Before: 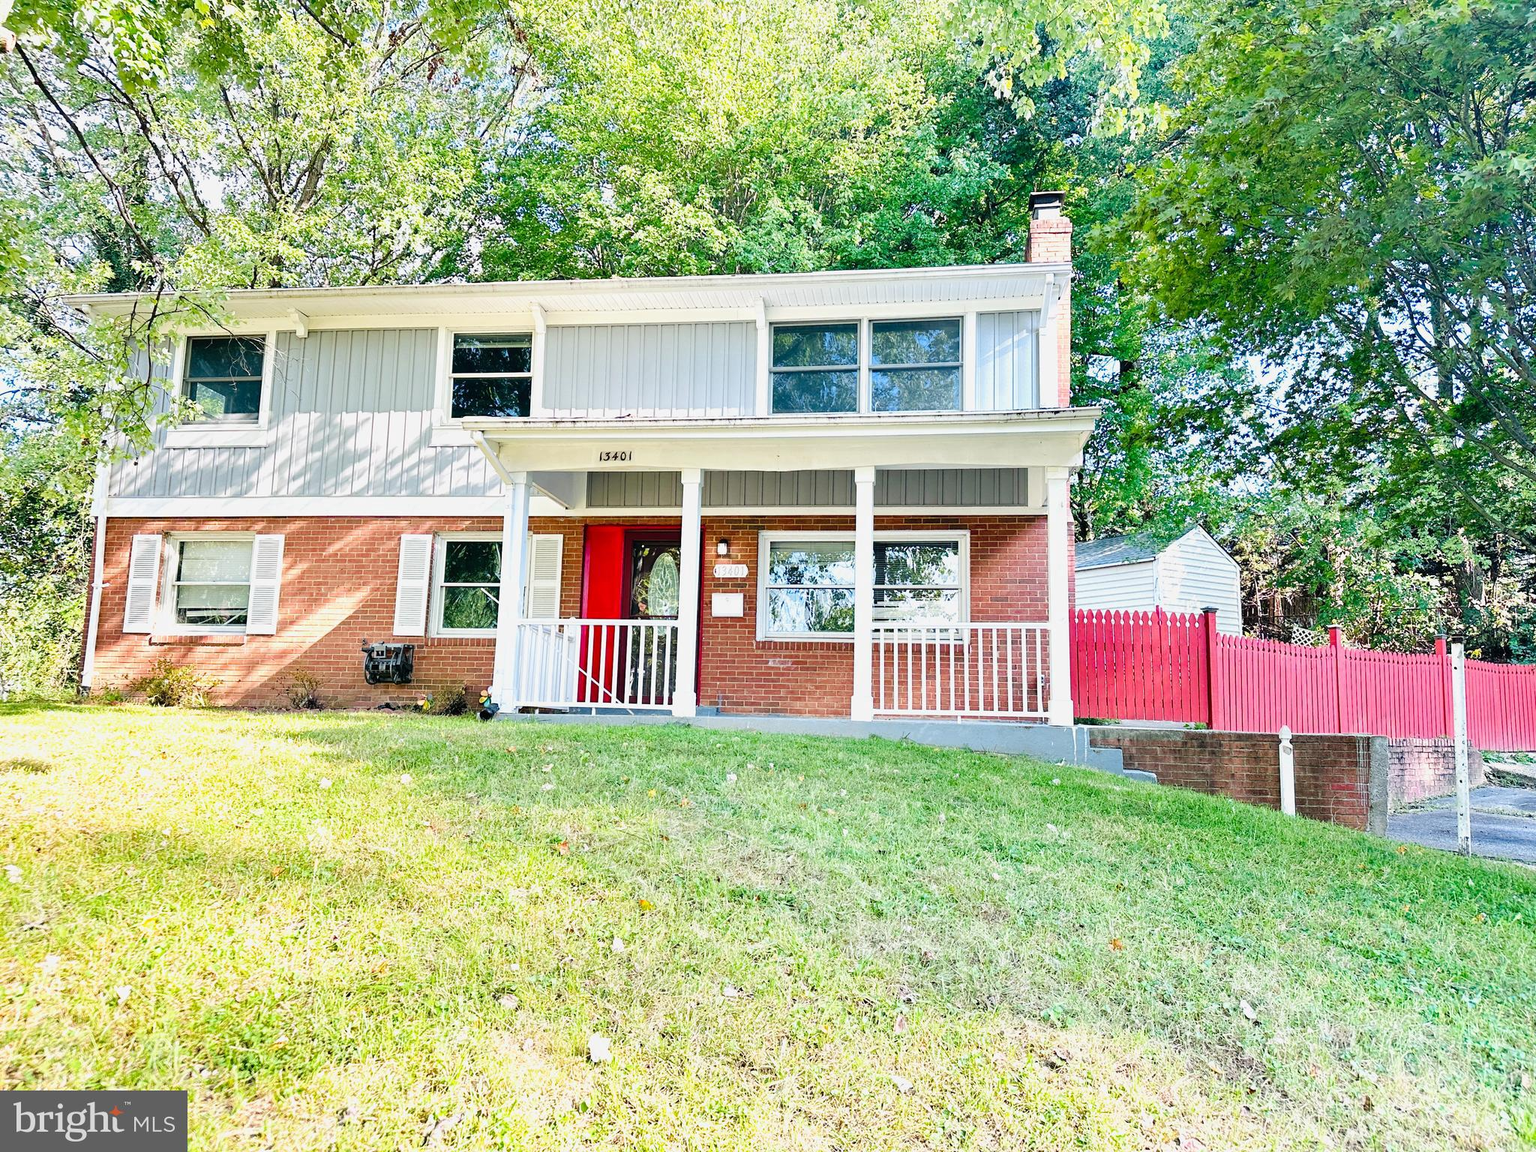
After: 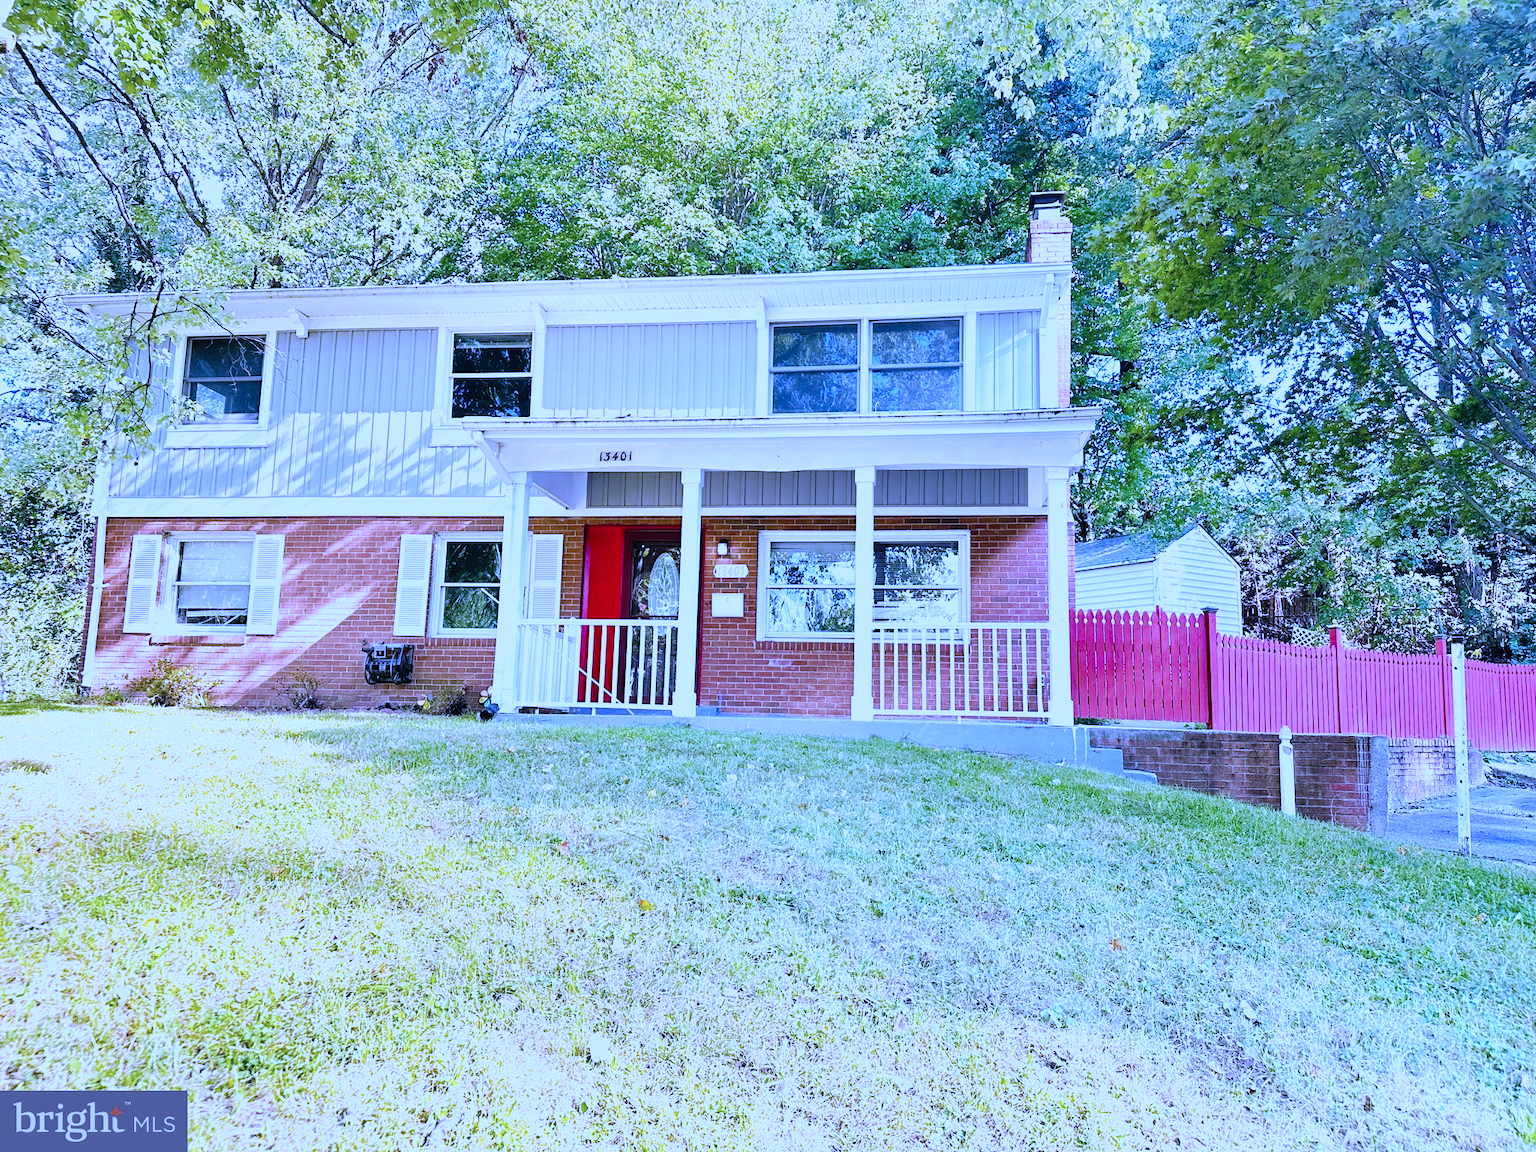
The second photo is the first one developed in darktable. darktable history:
white balance: red 0.766, blue 1.537
color correction: highlights a* 15.46, highlights b* -20.56
